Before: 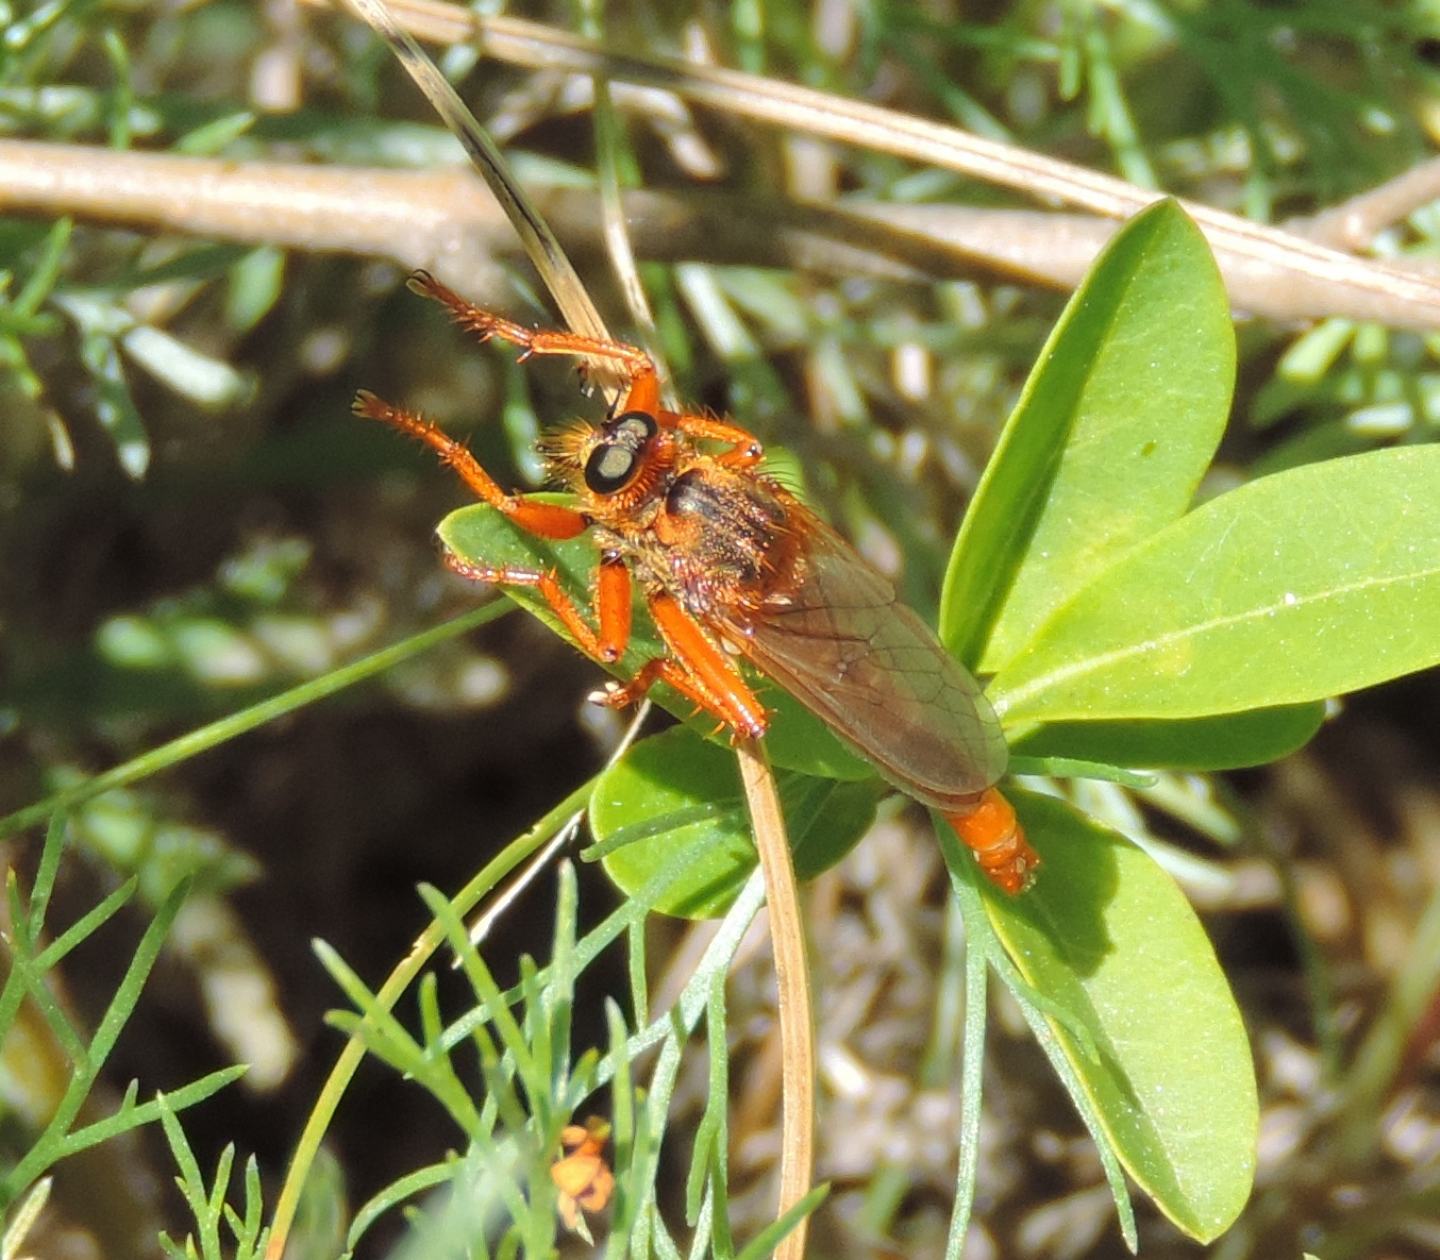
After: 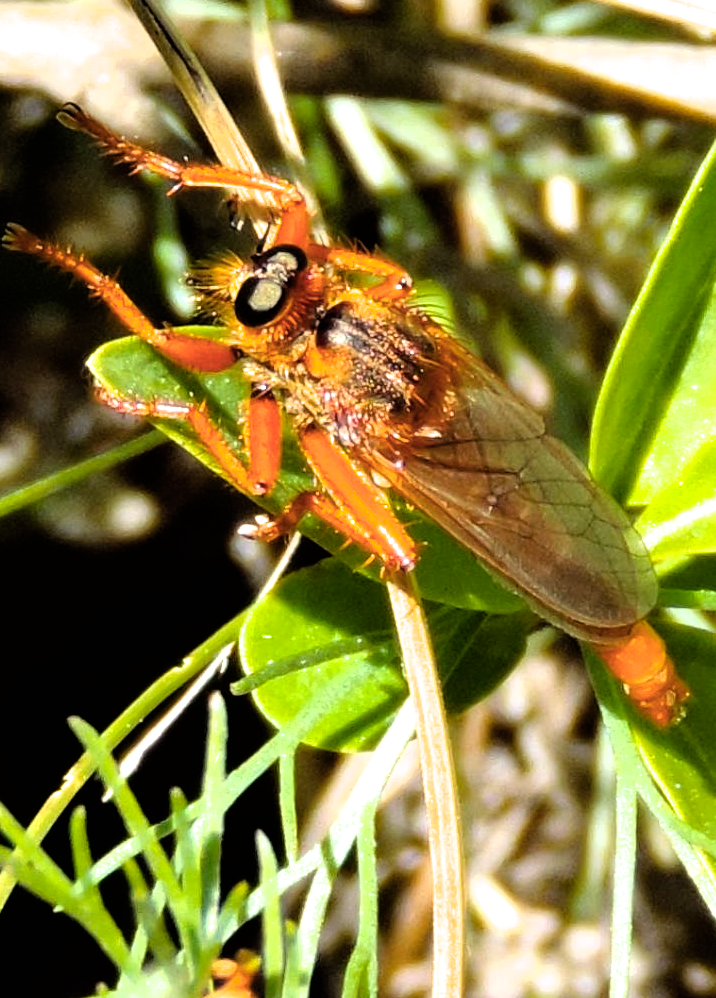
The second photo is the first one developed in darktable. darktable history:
exposure: black level correction 0.007, exposure 0.09 EV, compensate highlight preservation false
crop and rotate: angle 0.019°, left 24.315%, top 13.244%, right 25.907%, bottom 7.497%
levels: levels [0, 0.478, 1]
color balance rgb: shadows lift › chroma 1.671%, shadows lift › hue 260.6°, power › luminance -3.58%, power › chroma 0.574%, power › hue 38.81°, perceptual saturation grading › global saturation 14.581%, global vibrance -1.415%, saturation formula JzAzBz (2021)
filmic rgb: black relative exposure -8.29 EV, white relative exposure 2.21 EV, threshold 5.94 EV, hardness 7.09, latitude 84.76%, contrast 1.692, highlights saturation mix -3.77%, shadows ↔ highlights balance -2.49%, color science v5 (2021), contrast in shadows safe, contrast in highlights safe, enable highlight reconstruction true
